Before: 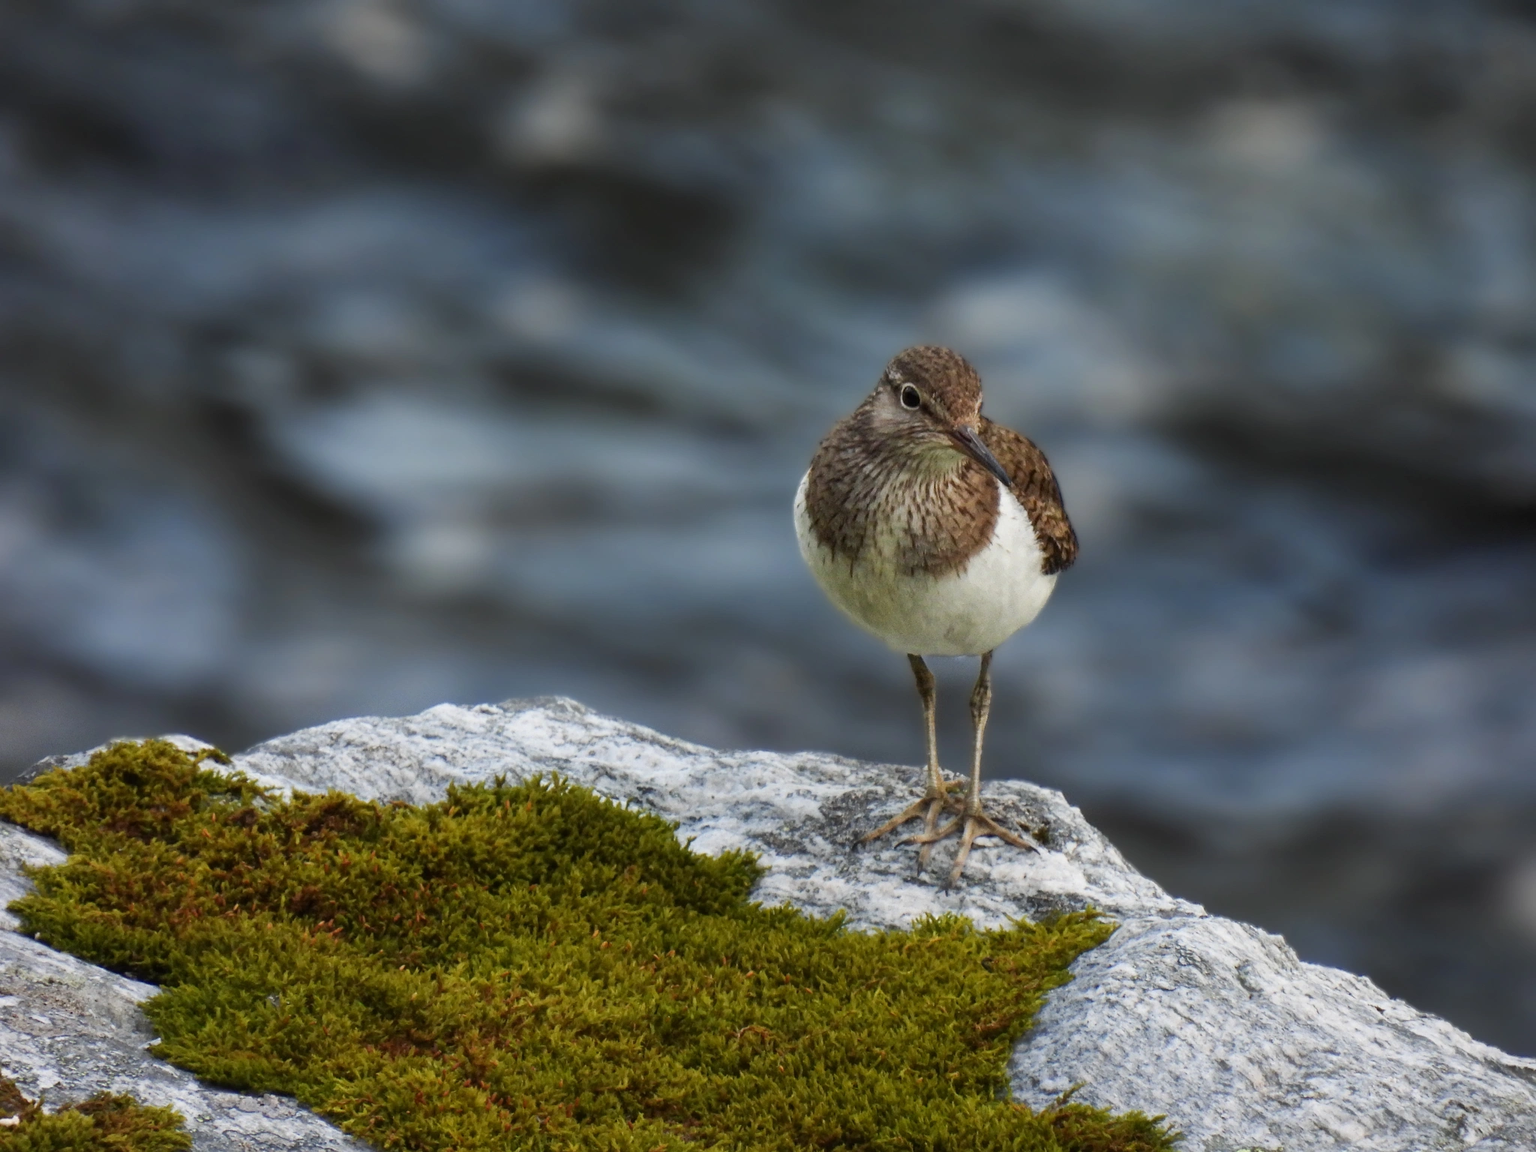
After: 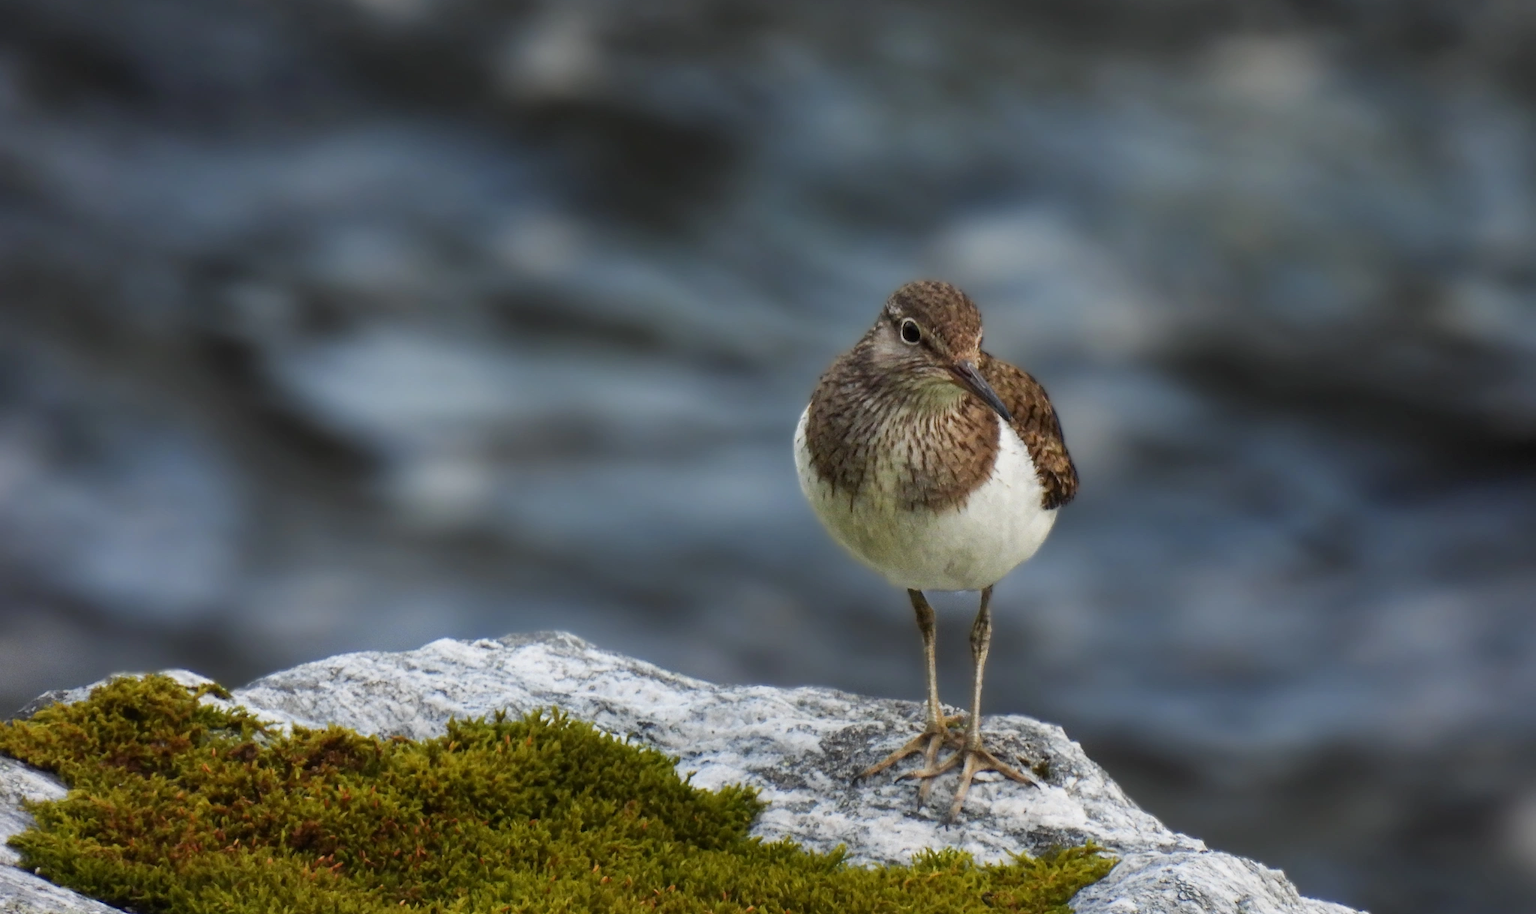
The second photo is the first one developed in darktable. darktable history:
crop and rotate: top 5.667%, bottom 14.937%
